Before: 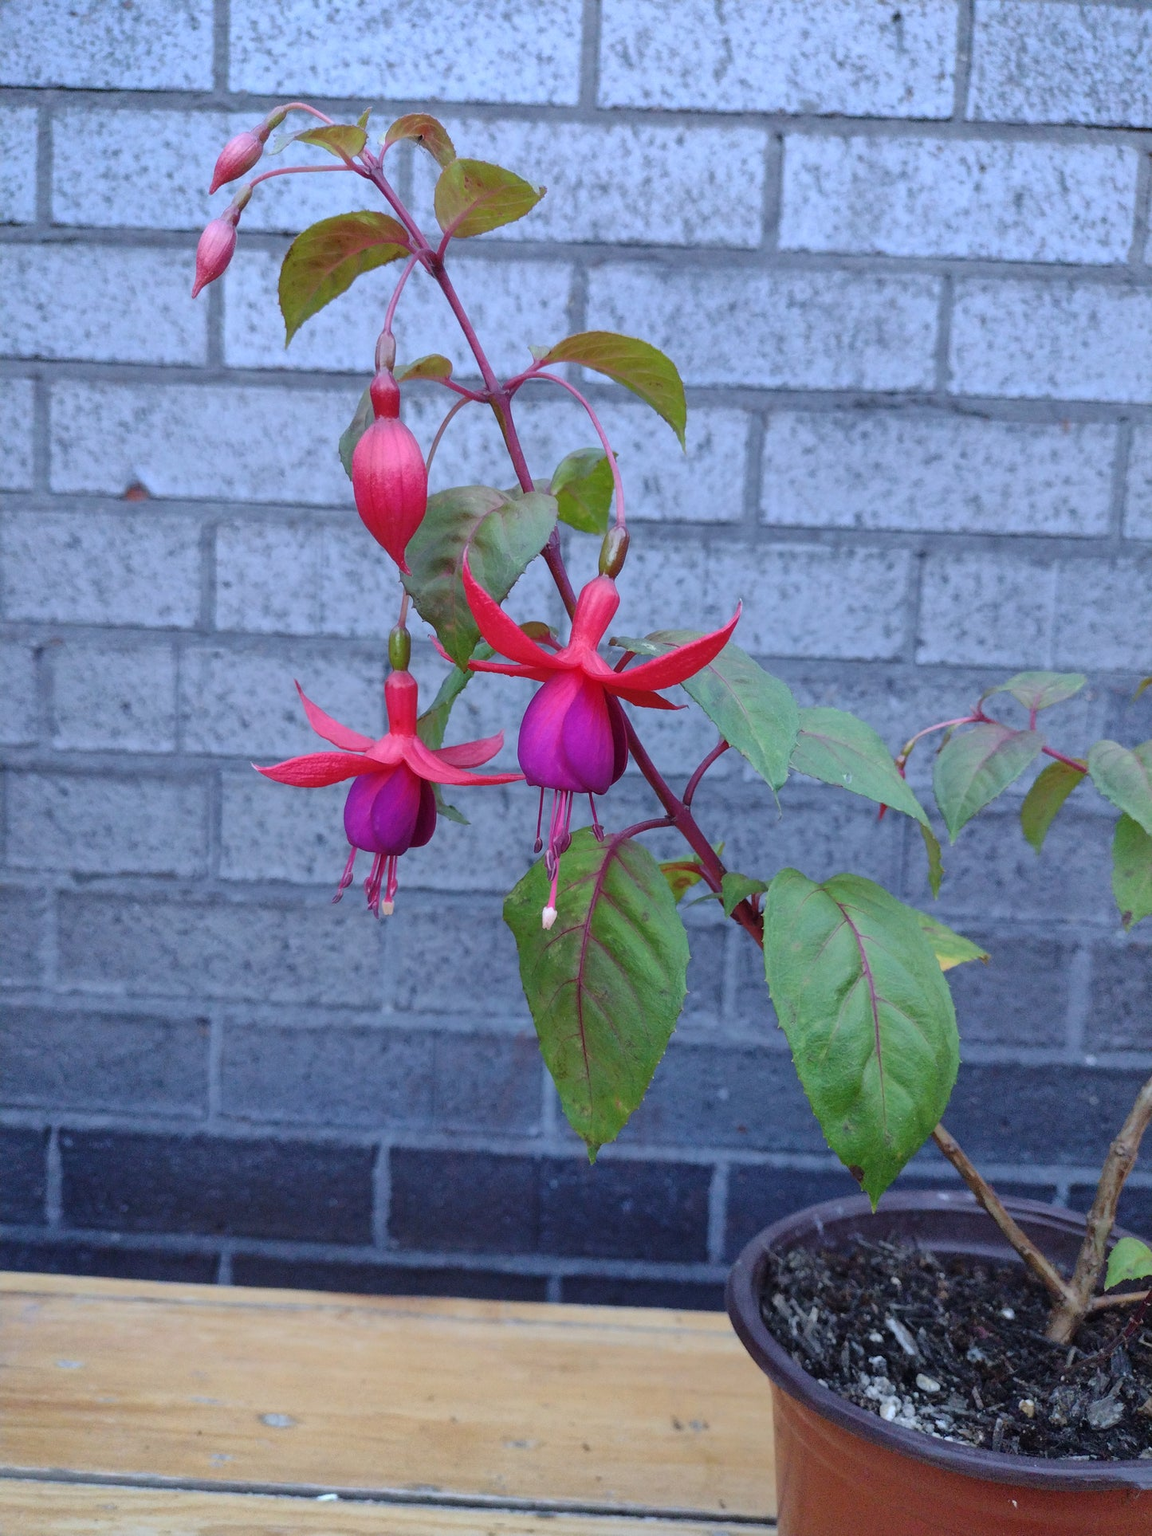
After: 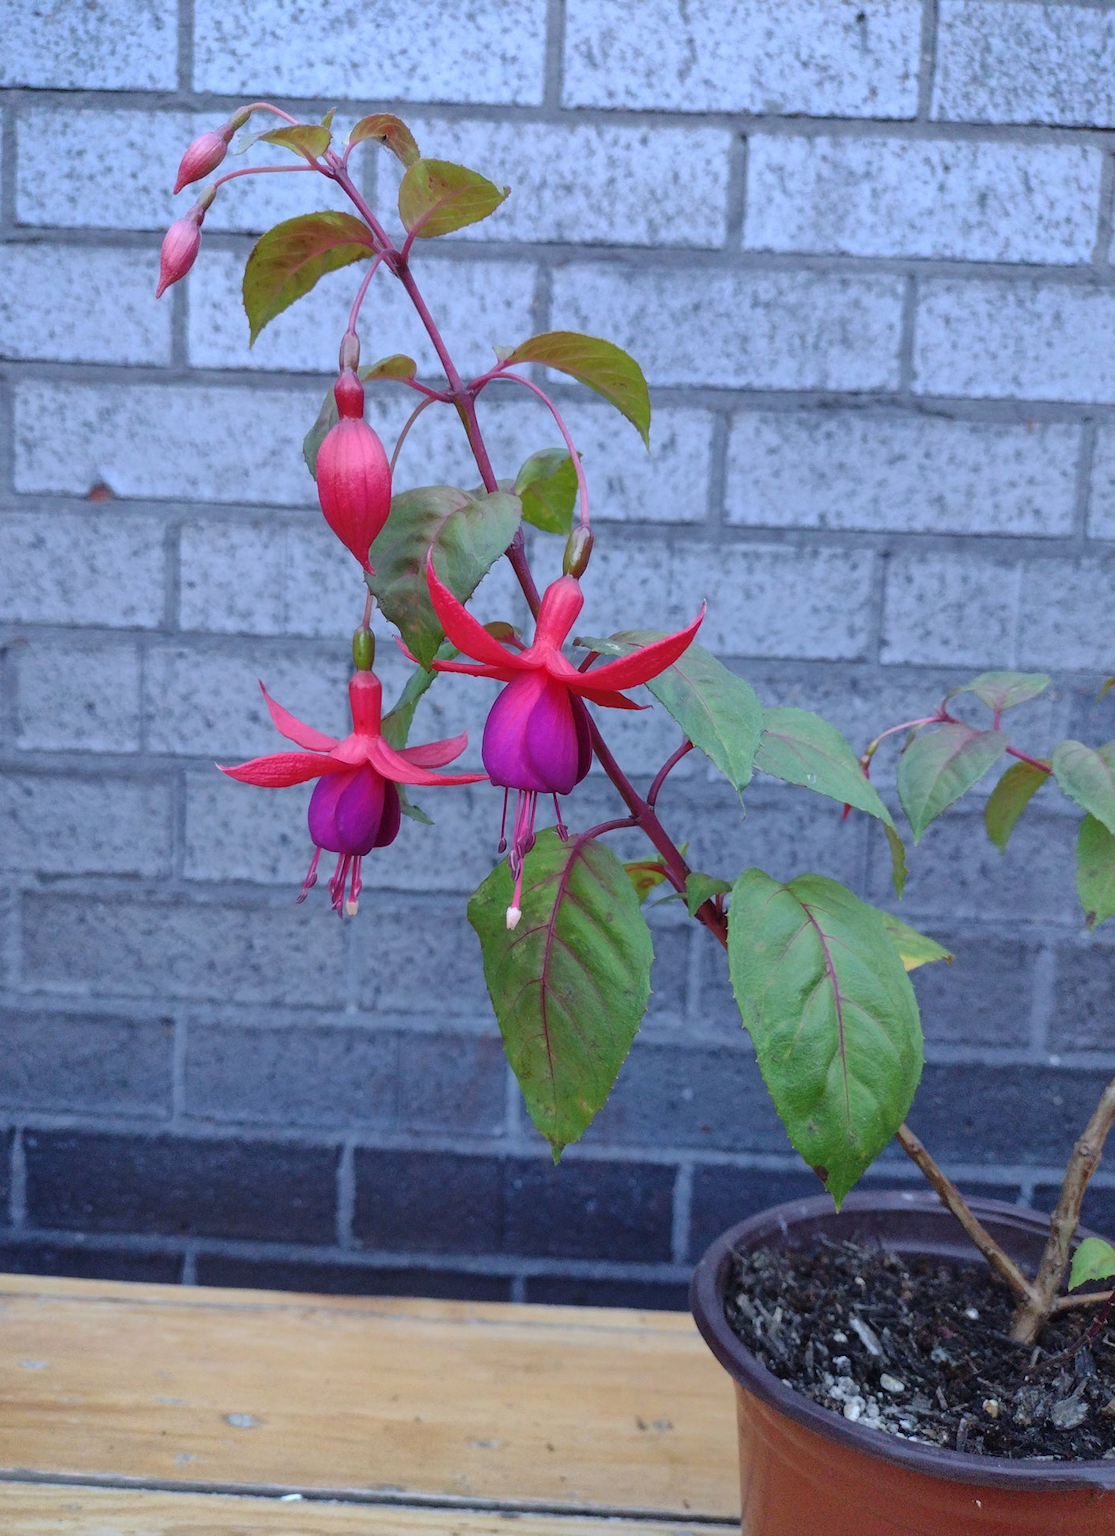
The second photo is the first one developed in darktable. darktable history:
crop and rotate: left 3.178%
